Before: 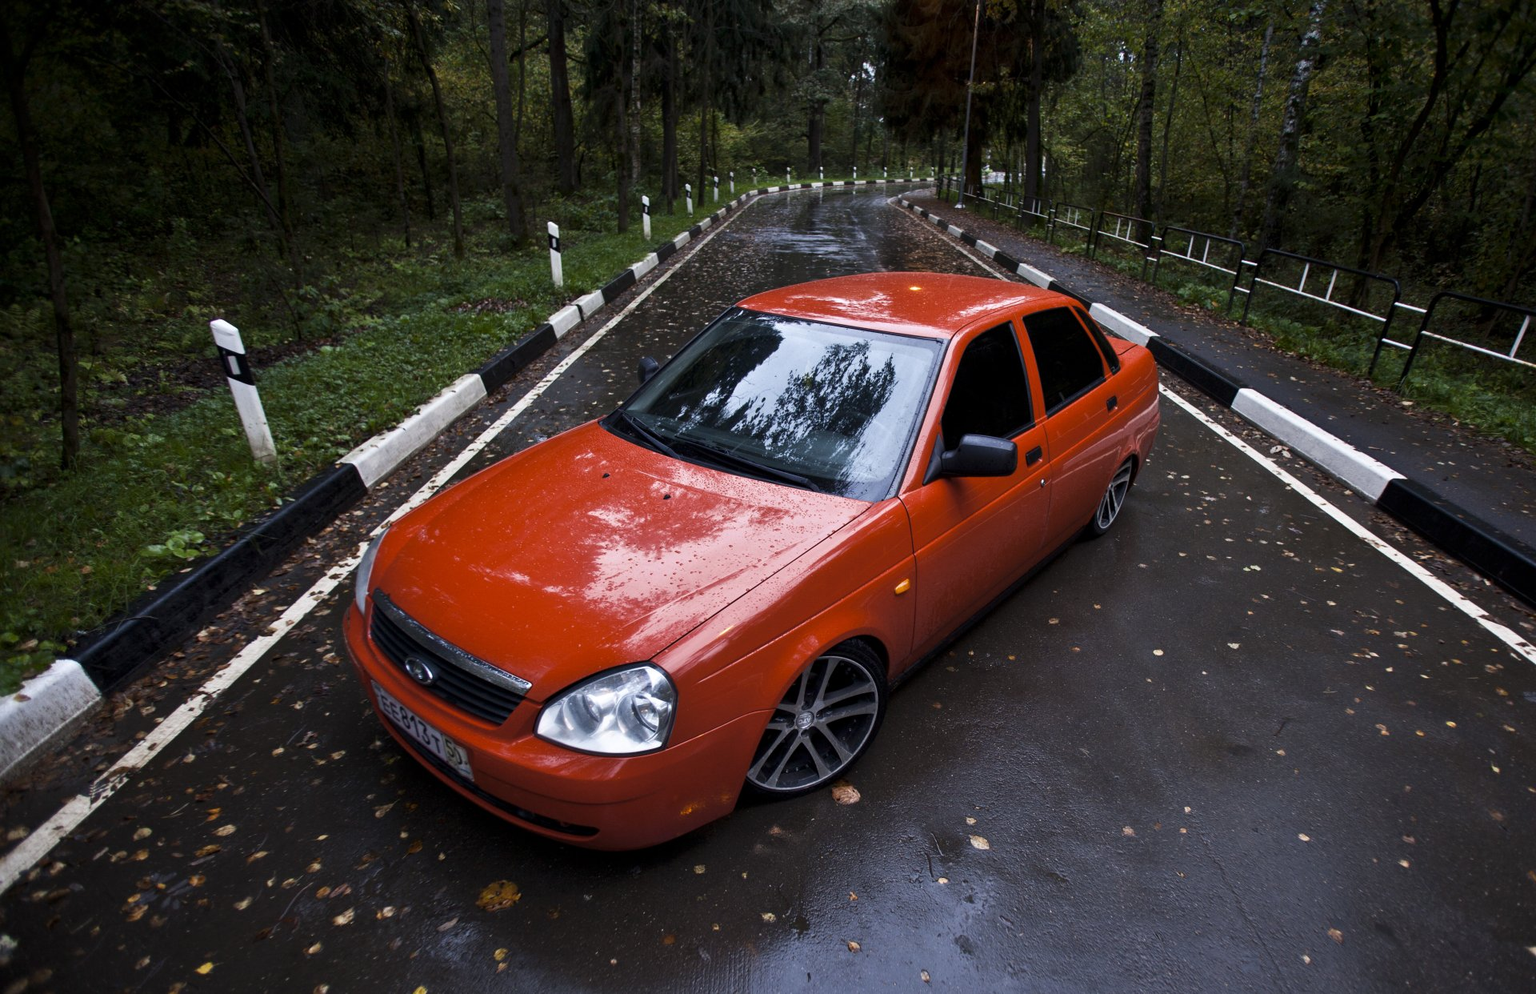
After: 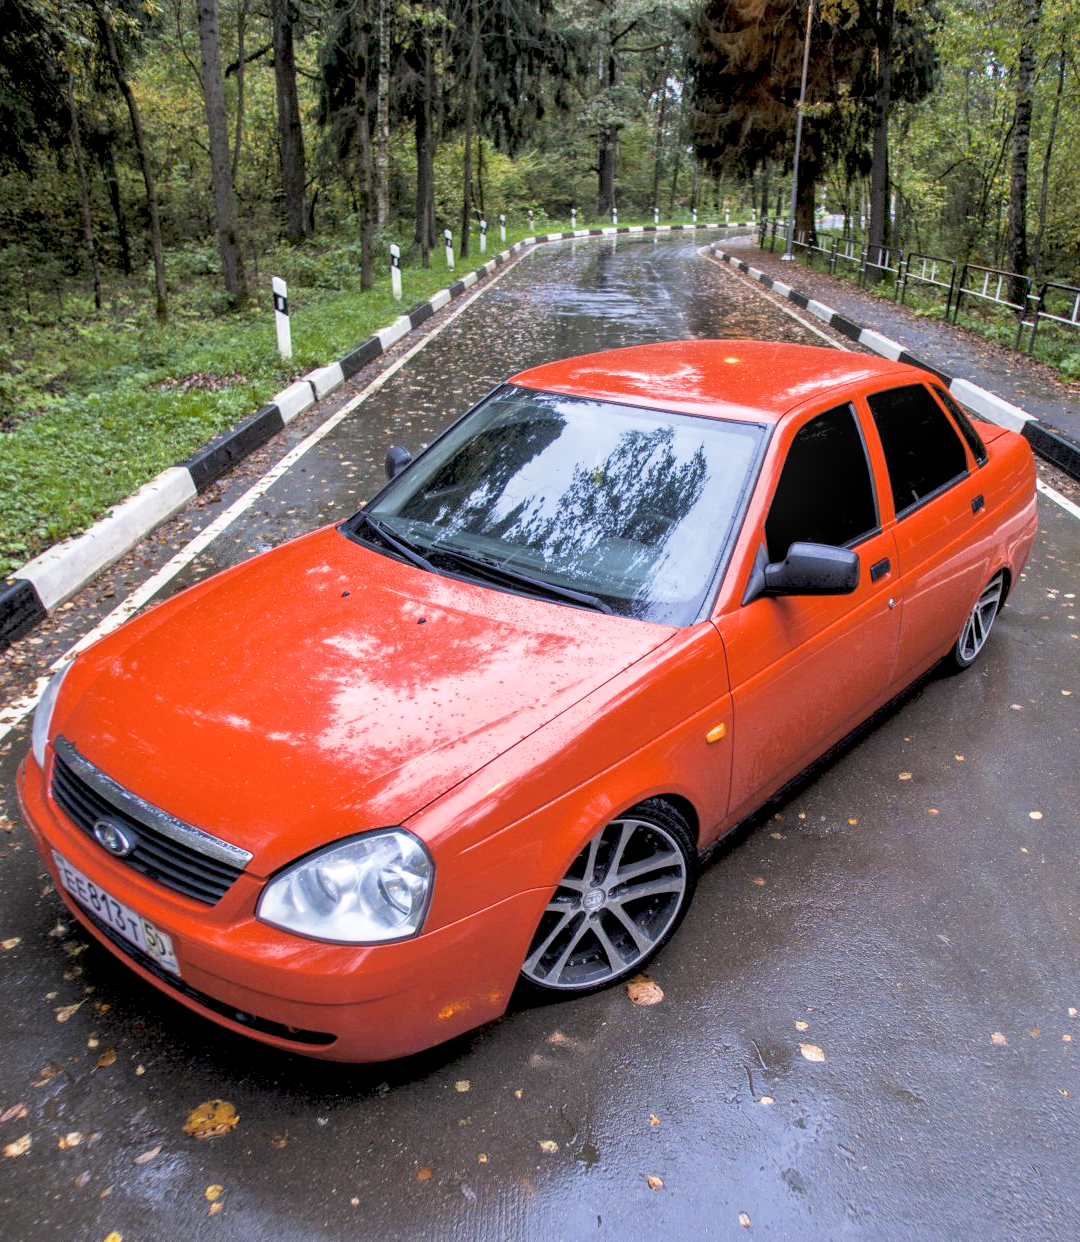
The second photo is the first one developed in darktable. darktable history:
filmic rgb: middle gray luminance 3.44%, black relative exposure -5.92 EV, white relative exposure 6.33 EV, threshold 6 EV, dynamic range scaling 22.4%, target black luminance 0%, hardness 2.33, latitude 45.85%, contrast 0.78, highlights saturation mix 100%, shadows ↔ highlights balance 0.033%, add noise in highlights 0, preserve chrominance max RGB, color science v3 (2019), use custom middle-gray values true, iterations of high-quality reconstruction 0, contrast in highlights soft, enable highlight reconstruction true
crop: left 21.496%, right 22.254%
local contrast: highlights 55%, shadows 52%, detail 130%, midtone range 0.452
